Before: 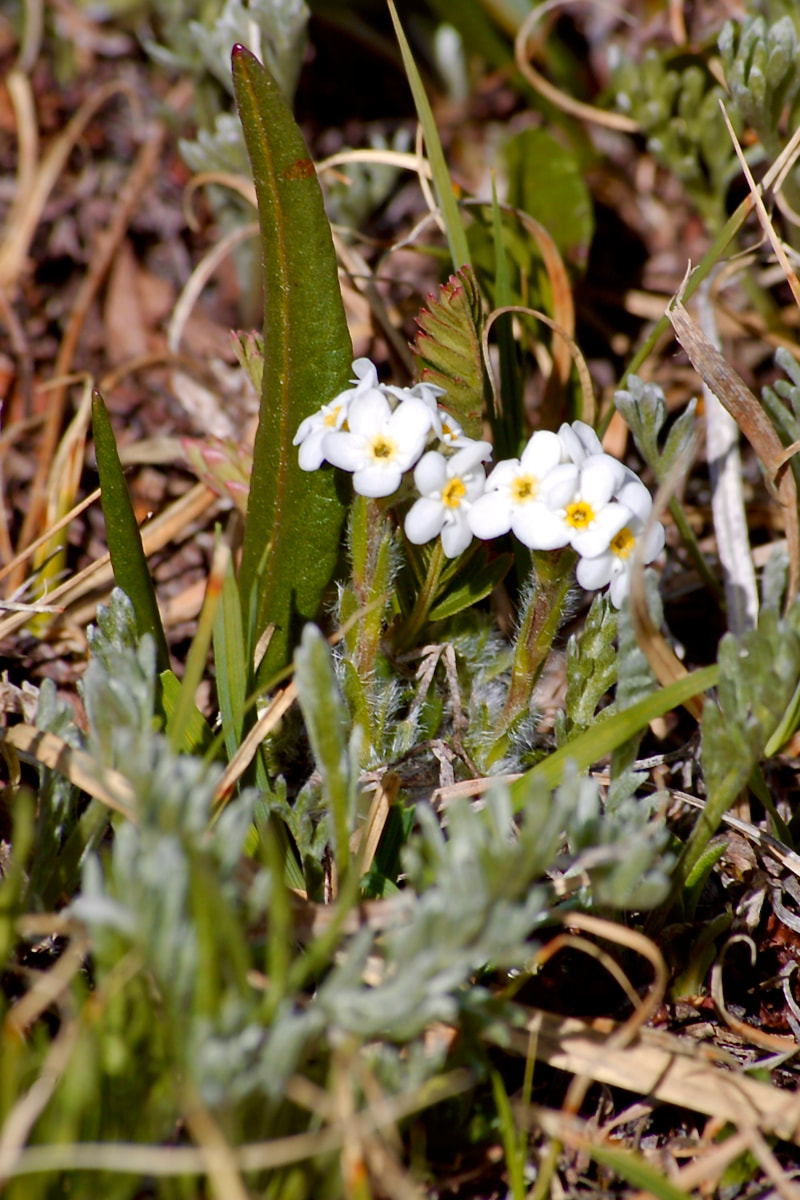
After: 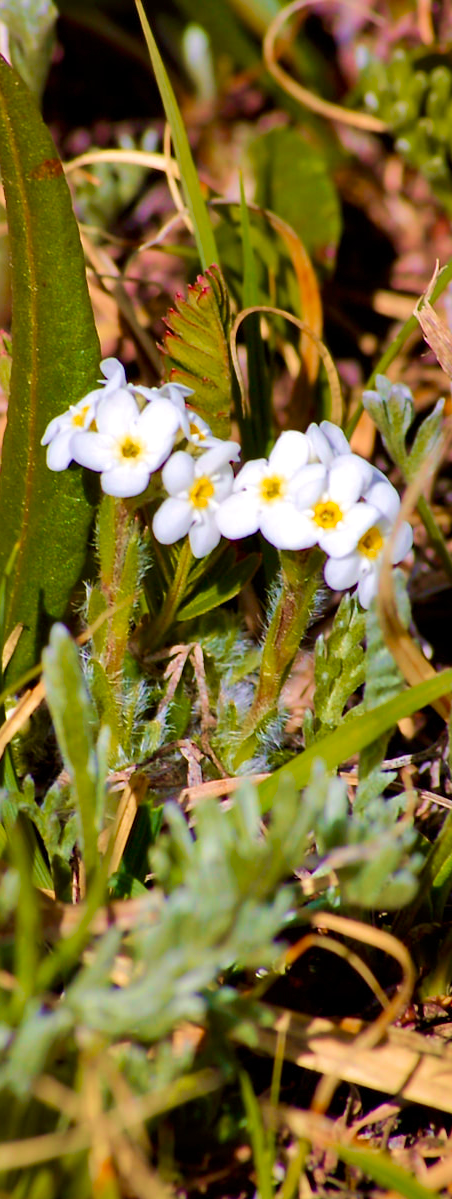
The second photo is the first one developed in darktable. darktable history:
color balance rgb: perceptual saturation grading › global saturation 36.067%, perceptual brilliance grading › mid-tones 10.774%, perceptual brilliance grading › shadows 15.61%
velvia: strength 75%
crop: left 31.602%, top 0.016%, right 11.788%
